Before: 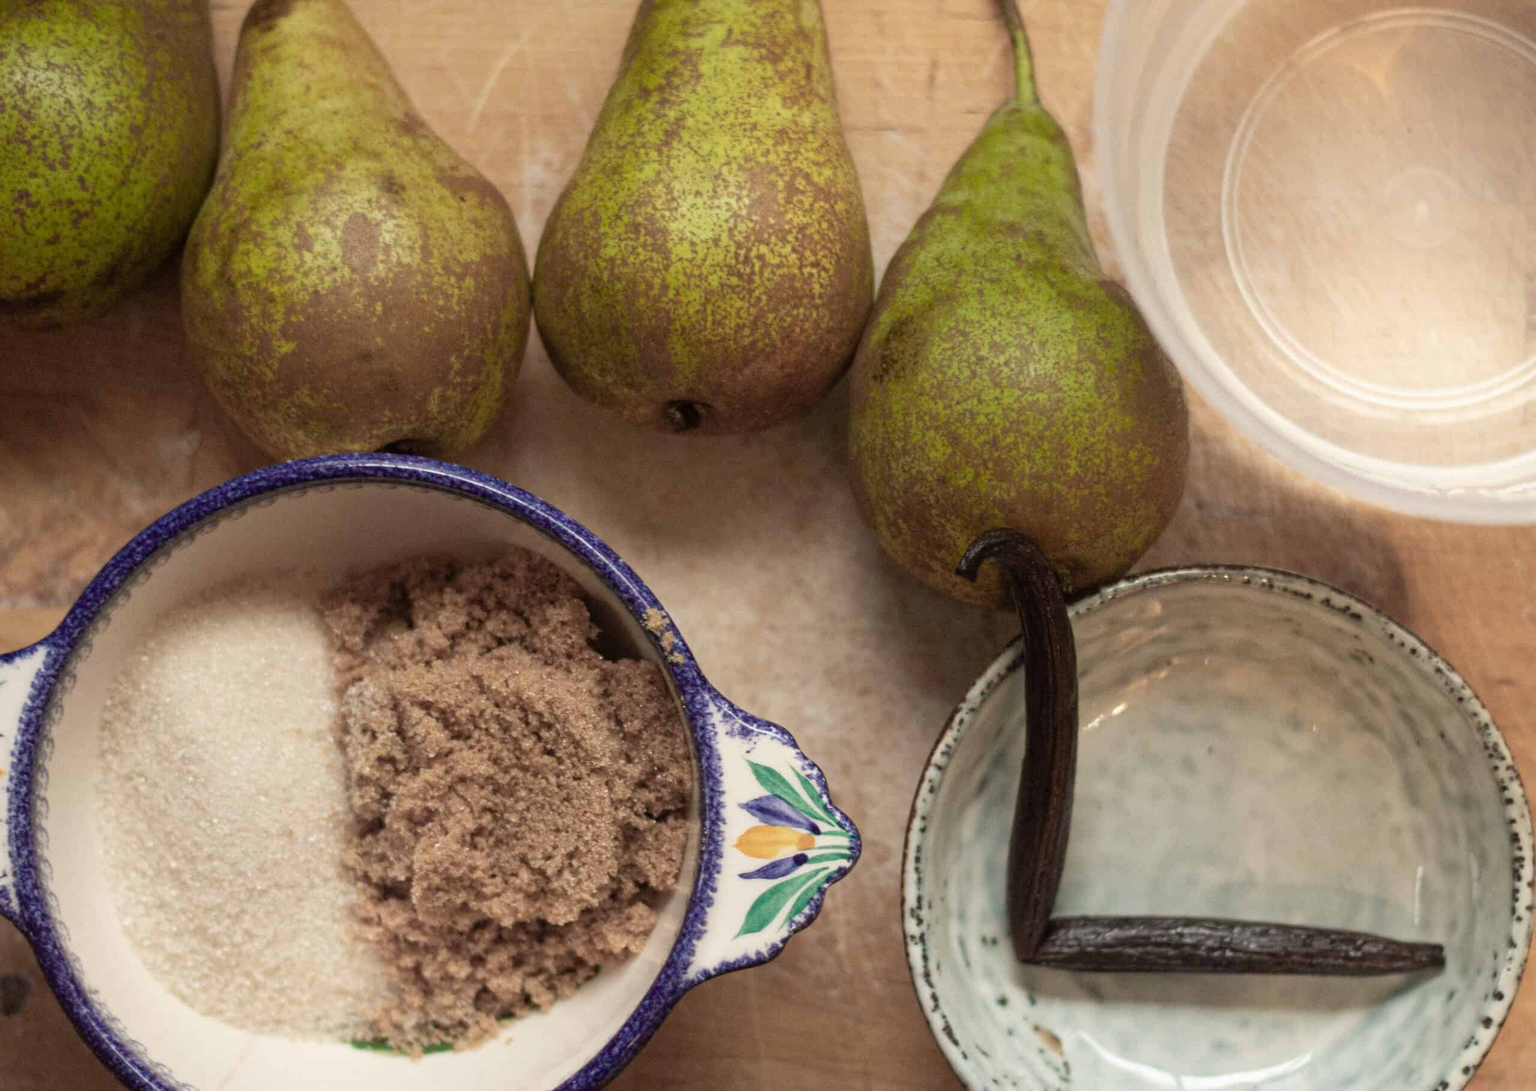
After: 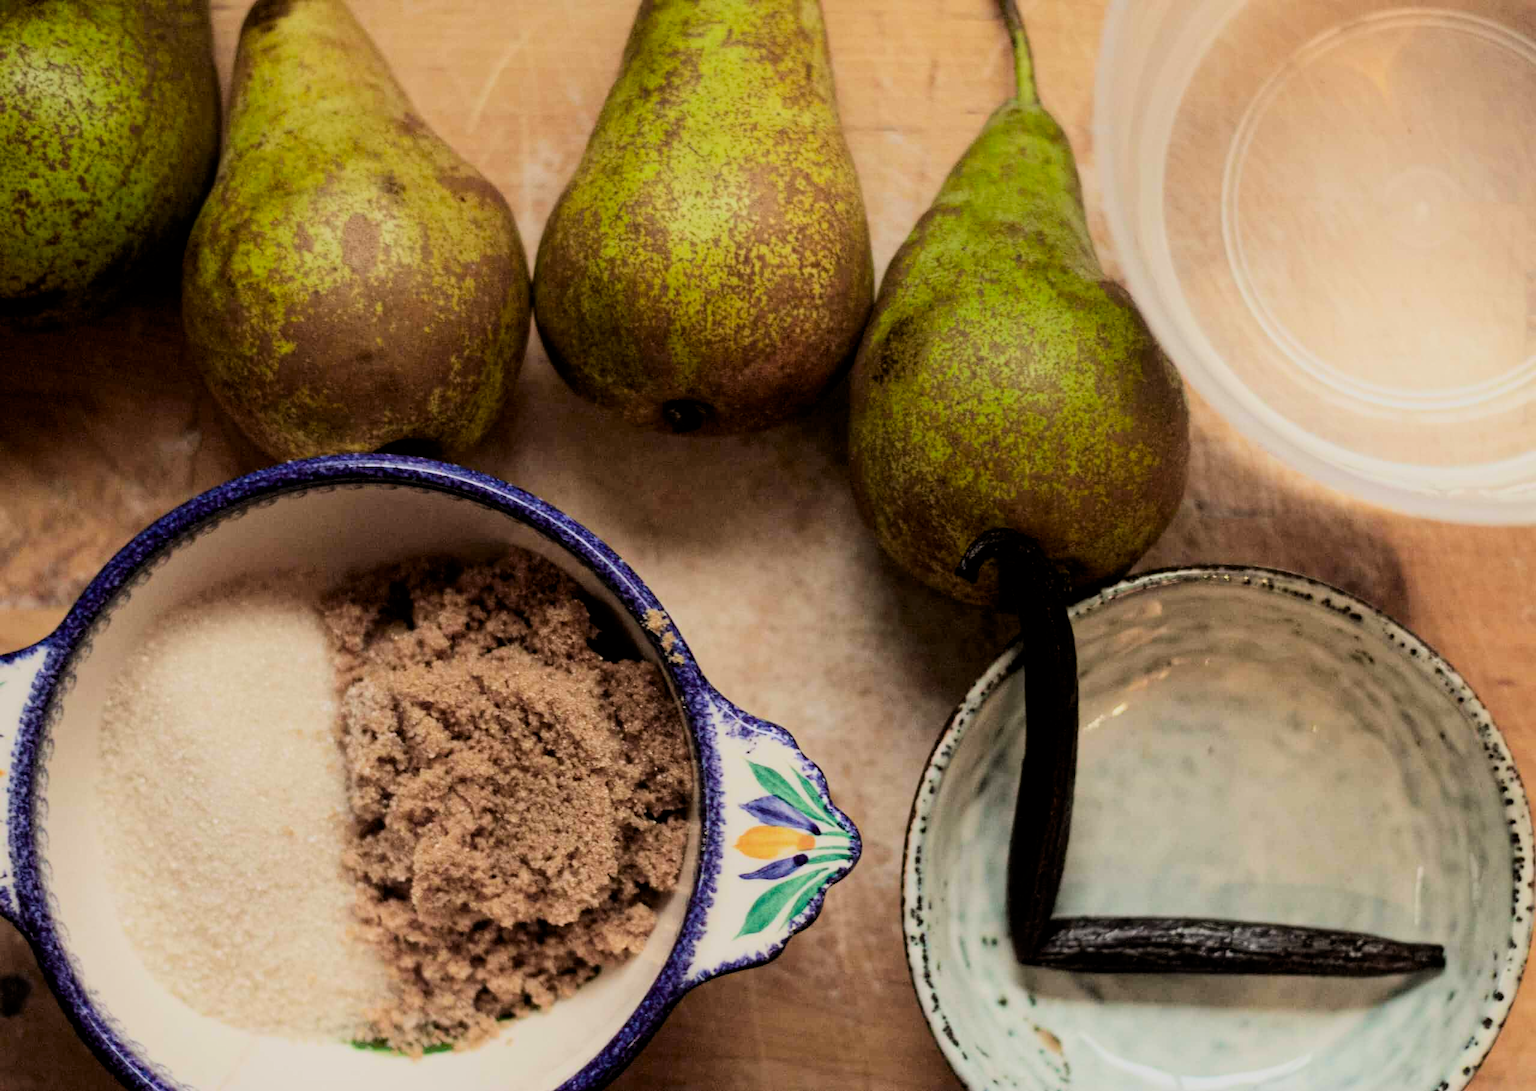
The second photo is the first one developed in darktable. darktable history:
contrast brightness saturation: contrast 0.16, saturation 0.323
filmic rgb: black relative exposure -4.09 EV, white relative exposure 5.12 EV, hardness 2.04, contrast 1.177, color science v6 (2022)
